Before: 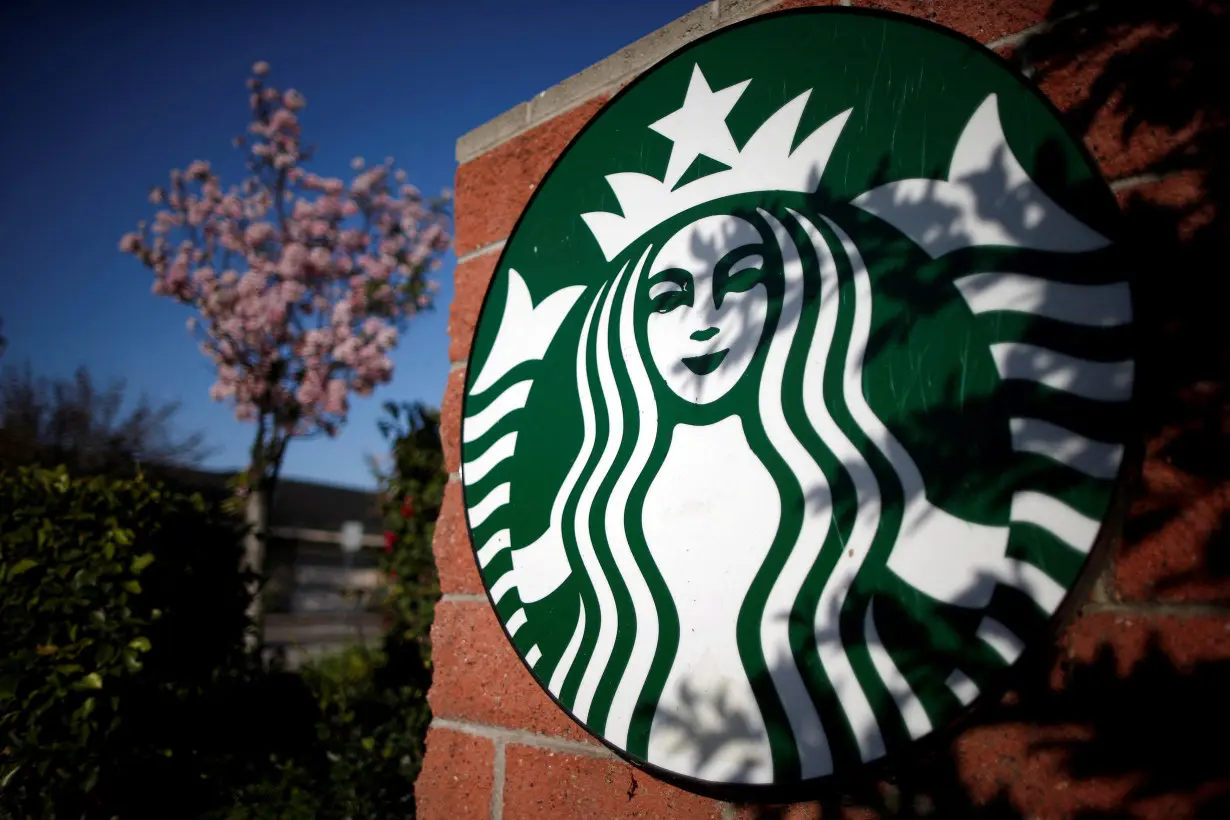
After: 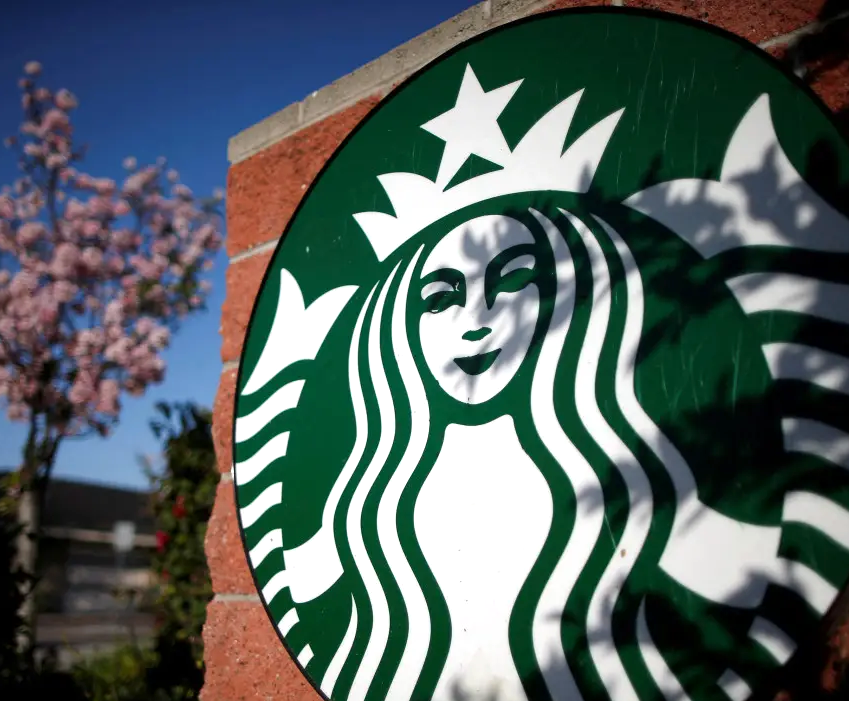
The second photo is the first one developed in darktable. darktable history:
exposure: exposure 0.201 EV, compensate highlight preservation false
crop: left 18.605%, right 12.345%, bottom 14.48%
